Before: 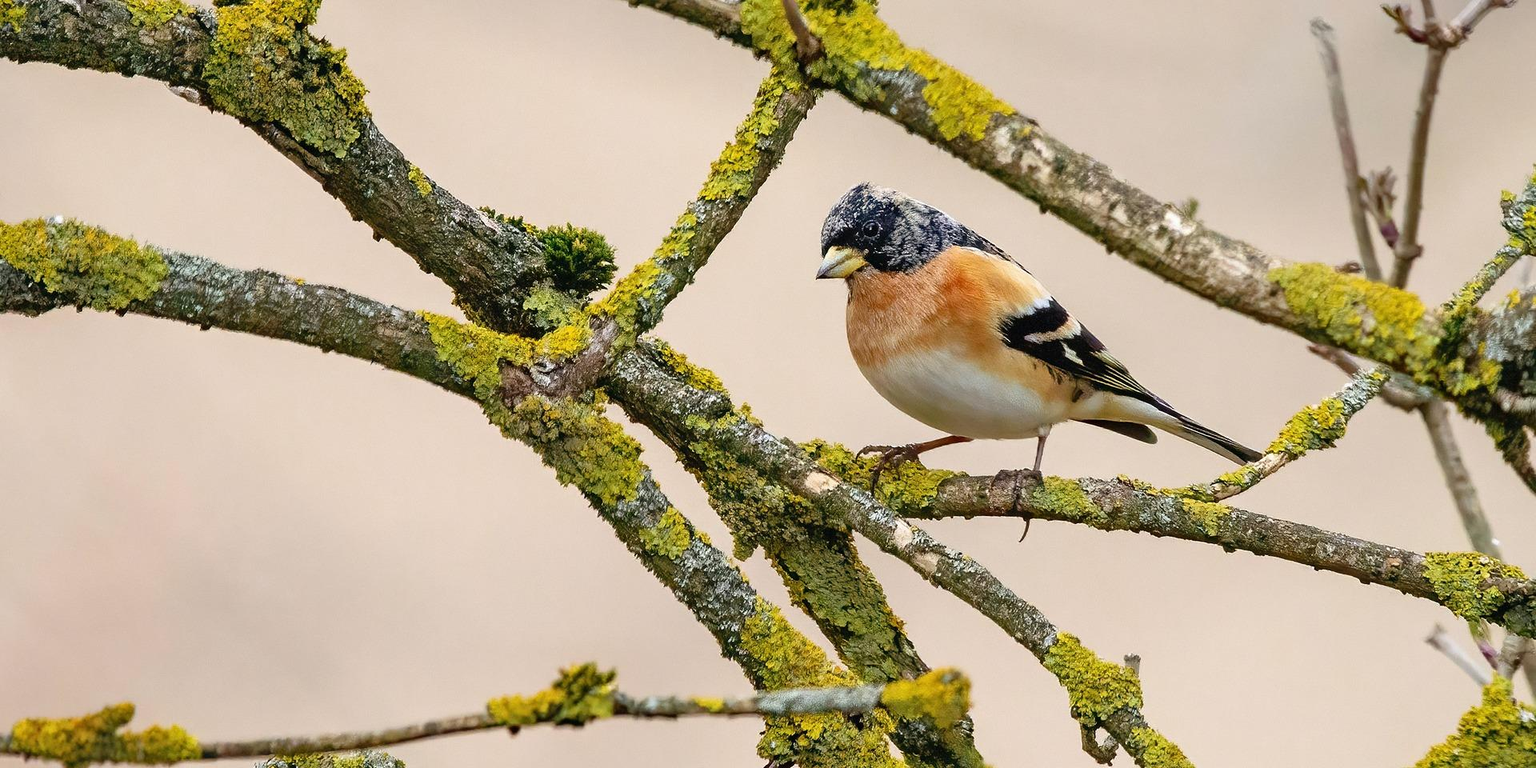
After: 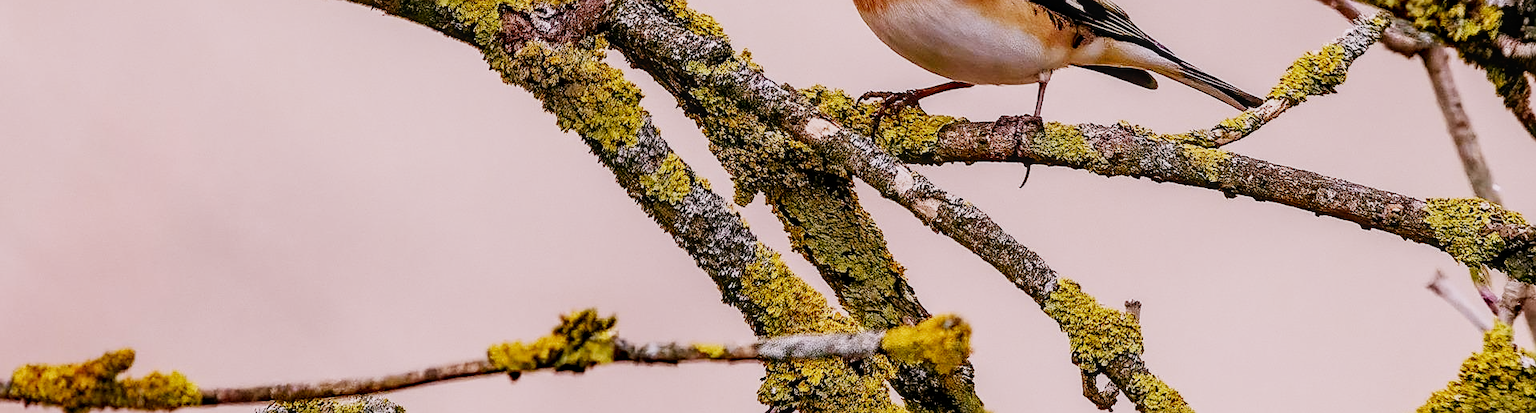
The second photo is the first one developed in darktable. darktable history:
sharpen: on, module defaults
contrast brightness saturation: brightness -0.09
local contrast: on, module defaults
white balance: red 1.188, blue 1.11
exposure: compensate exposure bias true, compensate highlight preservation false
crop and rotate: top 46.237%
sigmoid: contrast 1.7, skew -0.2, preserve hue 0%, red attenuation 0.1, red rotation 0.035, green attenuation 0.1, green rotation -0.017, blue attenuation 0.15, blue rotation -0.052, base primaries Rec2020
